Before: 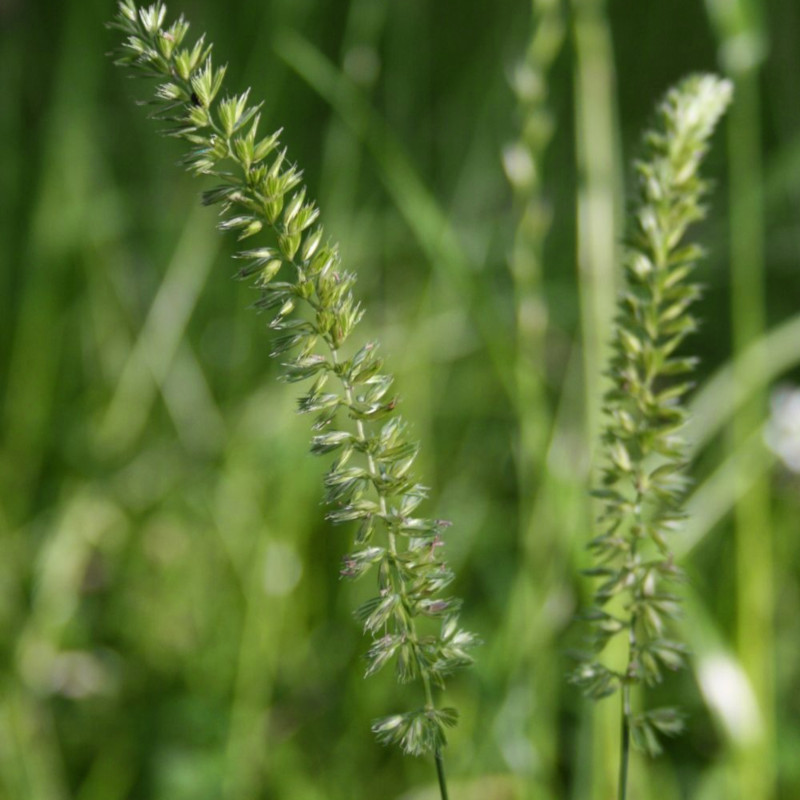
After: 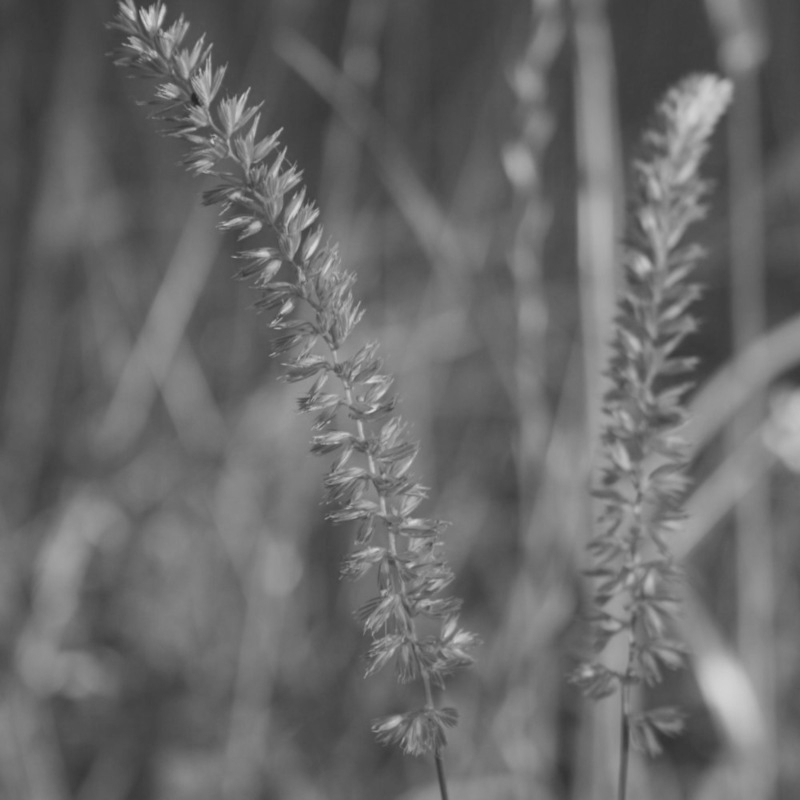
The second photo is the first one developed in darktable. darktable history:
contrast brightness saturation: contrast -0.247, saturation -0.425
color zones: curves: ch0 [(0, 0.613) (0.01, 0.613) (0.245, 0.448) (0.498, 0.529) (0.642, 0.665) (0.879, 0.777) (0.99, 0.613)]; ch1 [(0, 0) (0.143, 0) (0.286, 0) (0.429, 0) (0.571, 0) (0.714, 0) (0.857, 0)]
